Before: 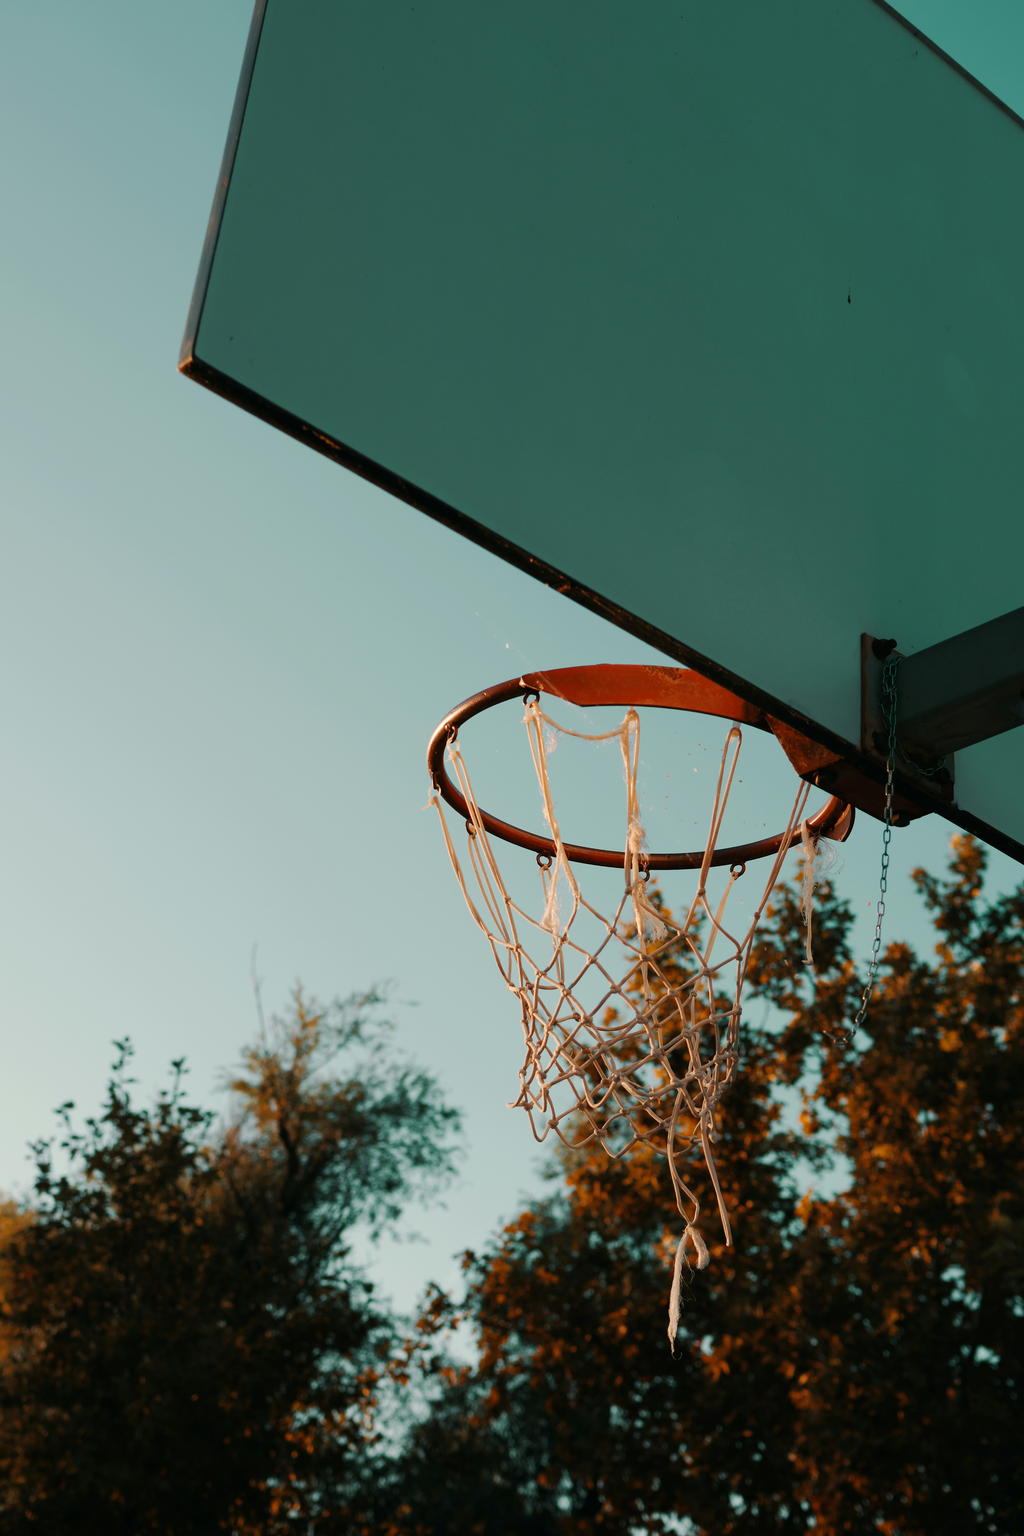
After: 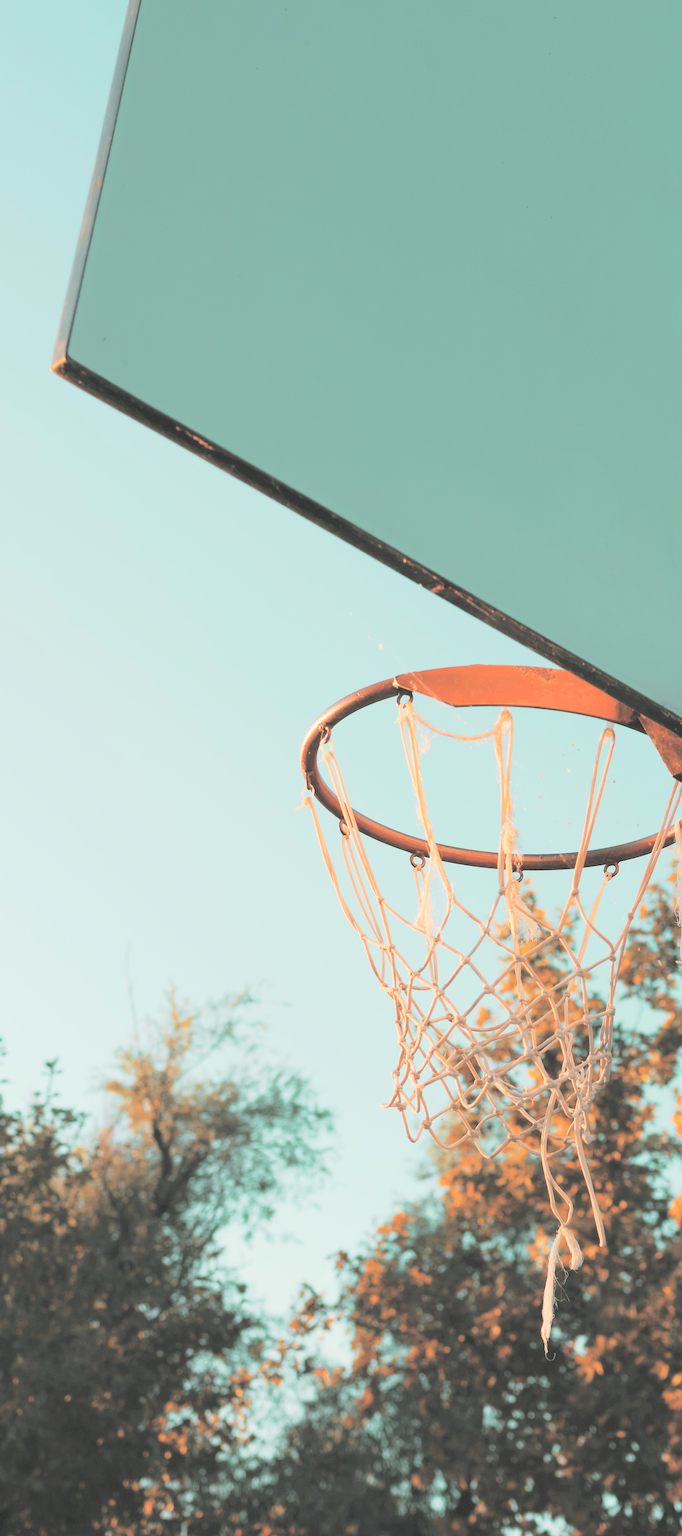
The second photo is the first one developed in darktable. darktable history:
crop and rotate: left 12.412%, right 20.898%
contrast brightness saturation: brightness 0.987
